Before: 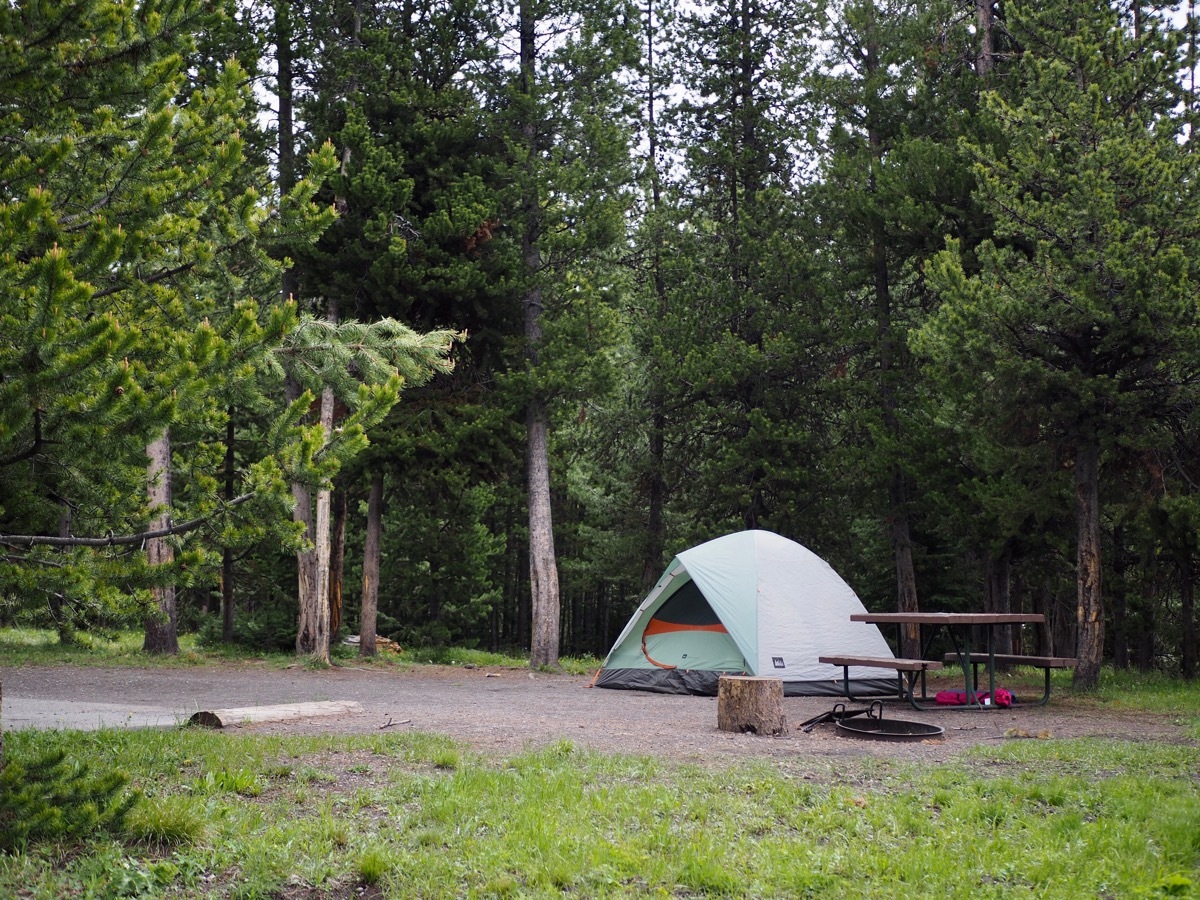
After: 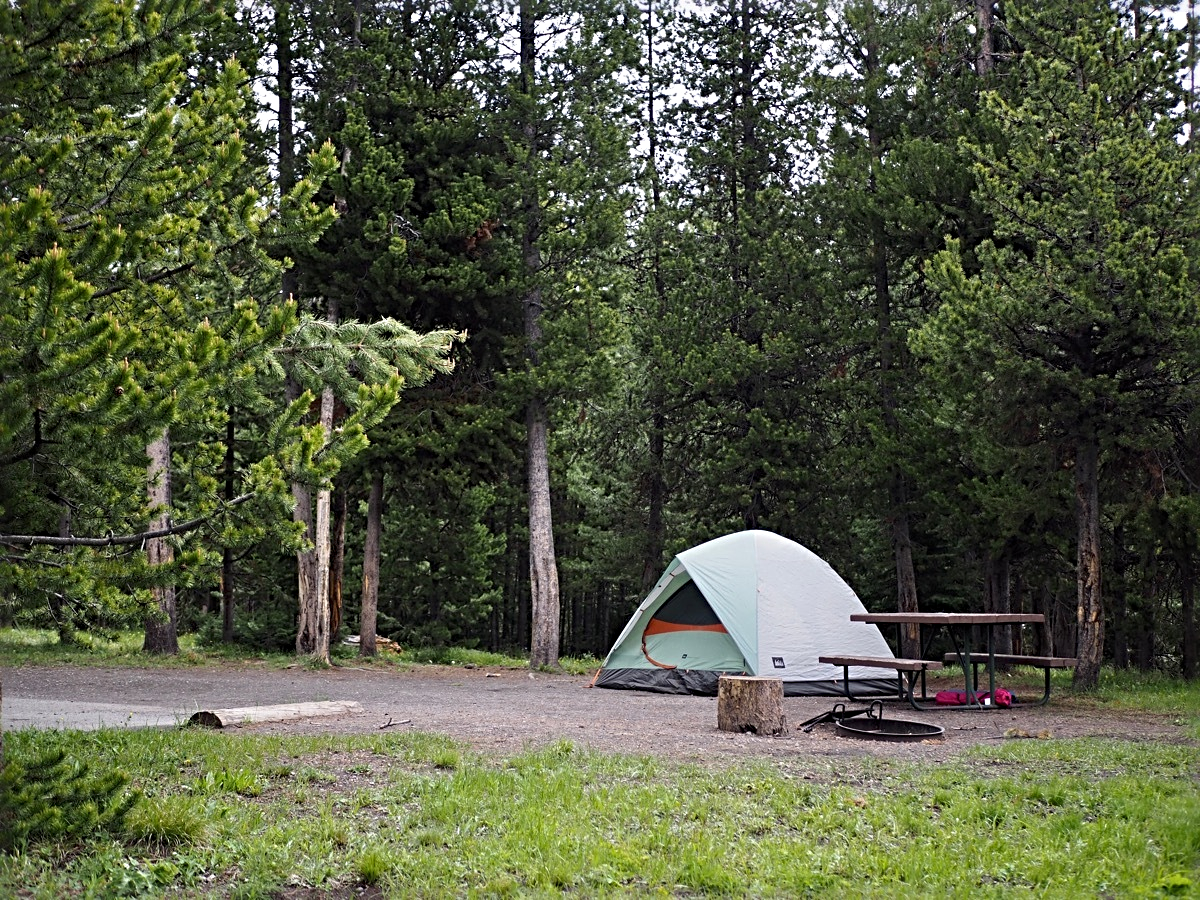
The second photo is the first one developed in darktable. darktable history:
sharpen: radius 4.883
tone equalizer: -7 EV 0.13 EV, smoothing diameter 25%, edges refinement/feathering 10, preserve details guided filter
